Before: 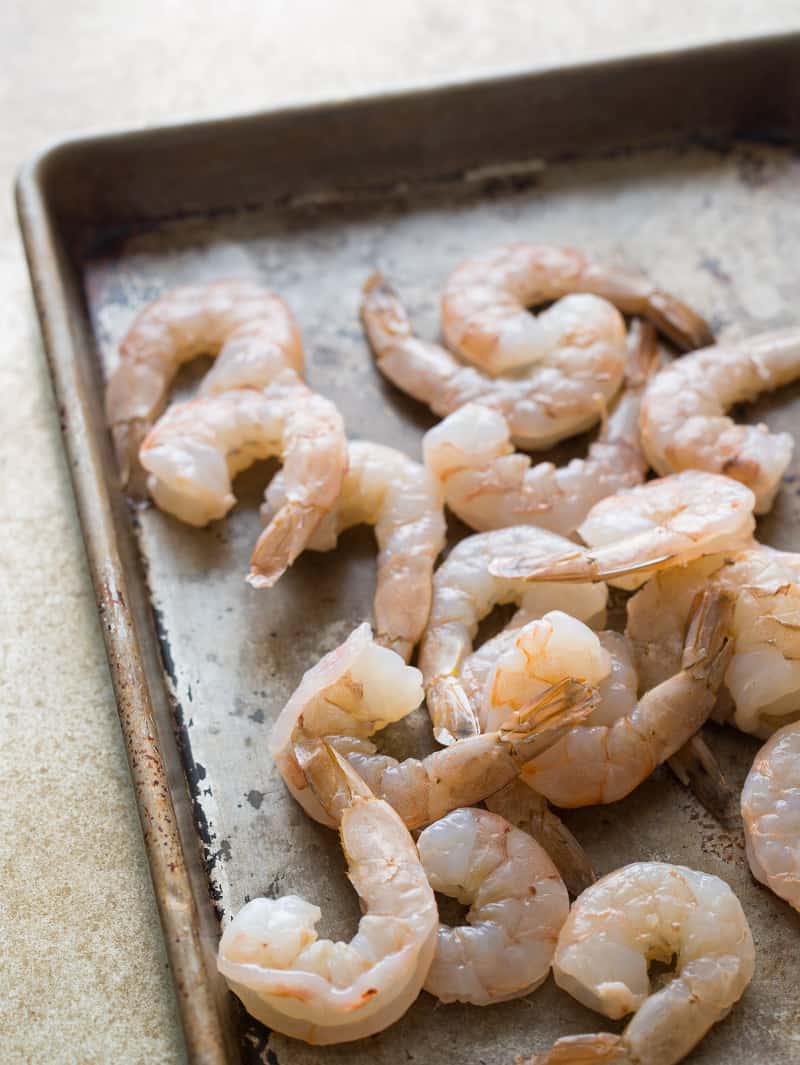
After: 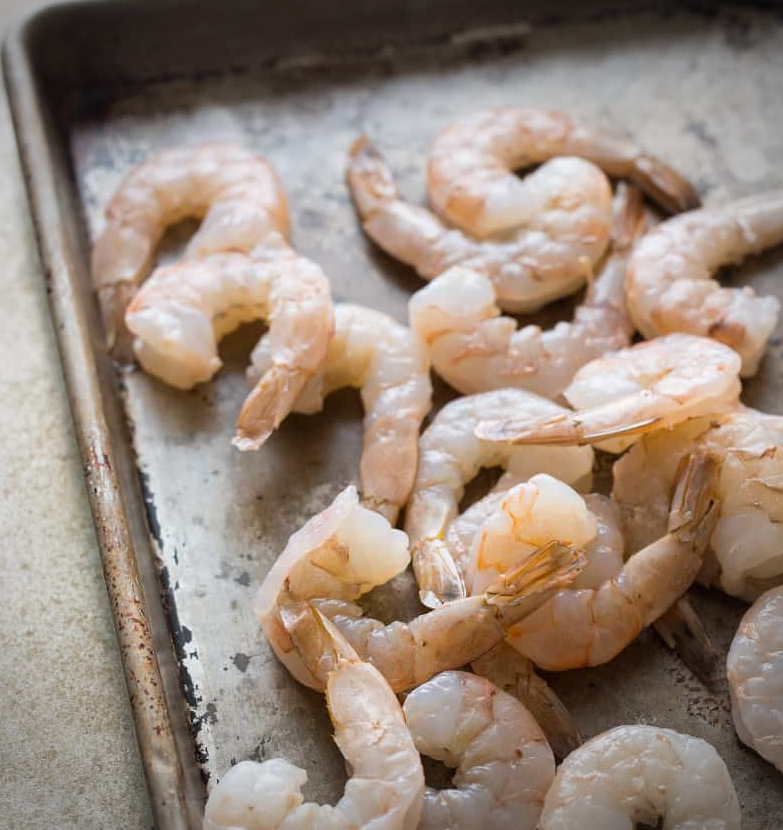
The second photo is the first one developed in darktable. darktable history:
vignetting: width/height ratio 1.089
crop and rotate: left 1.845%, top 12.953%, right 0.239%, bottom 9.074%
